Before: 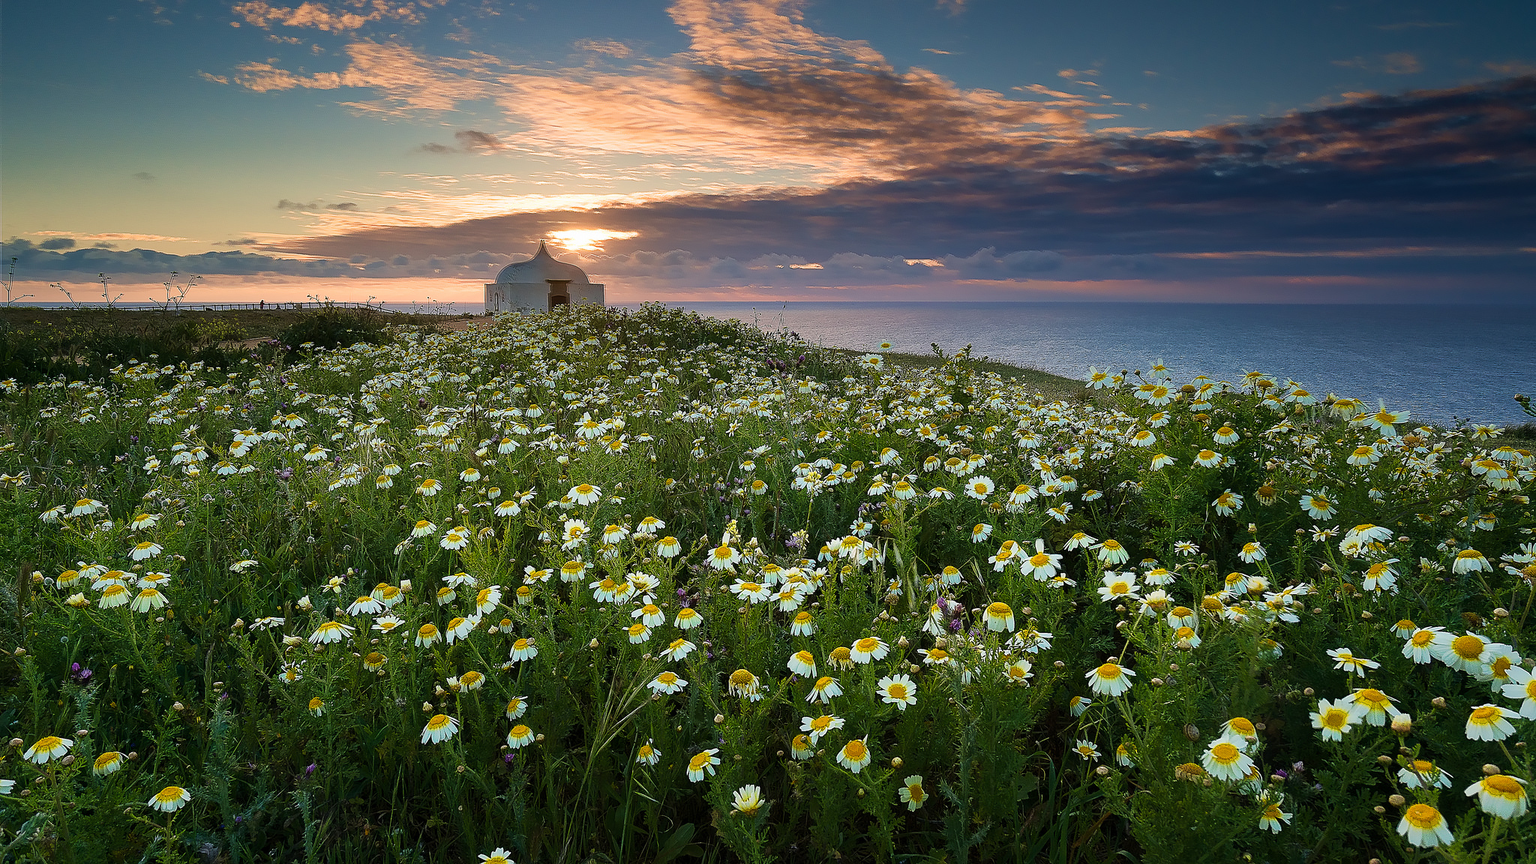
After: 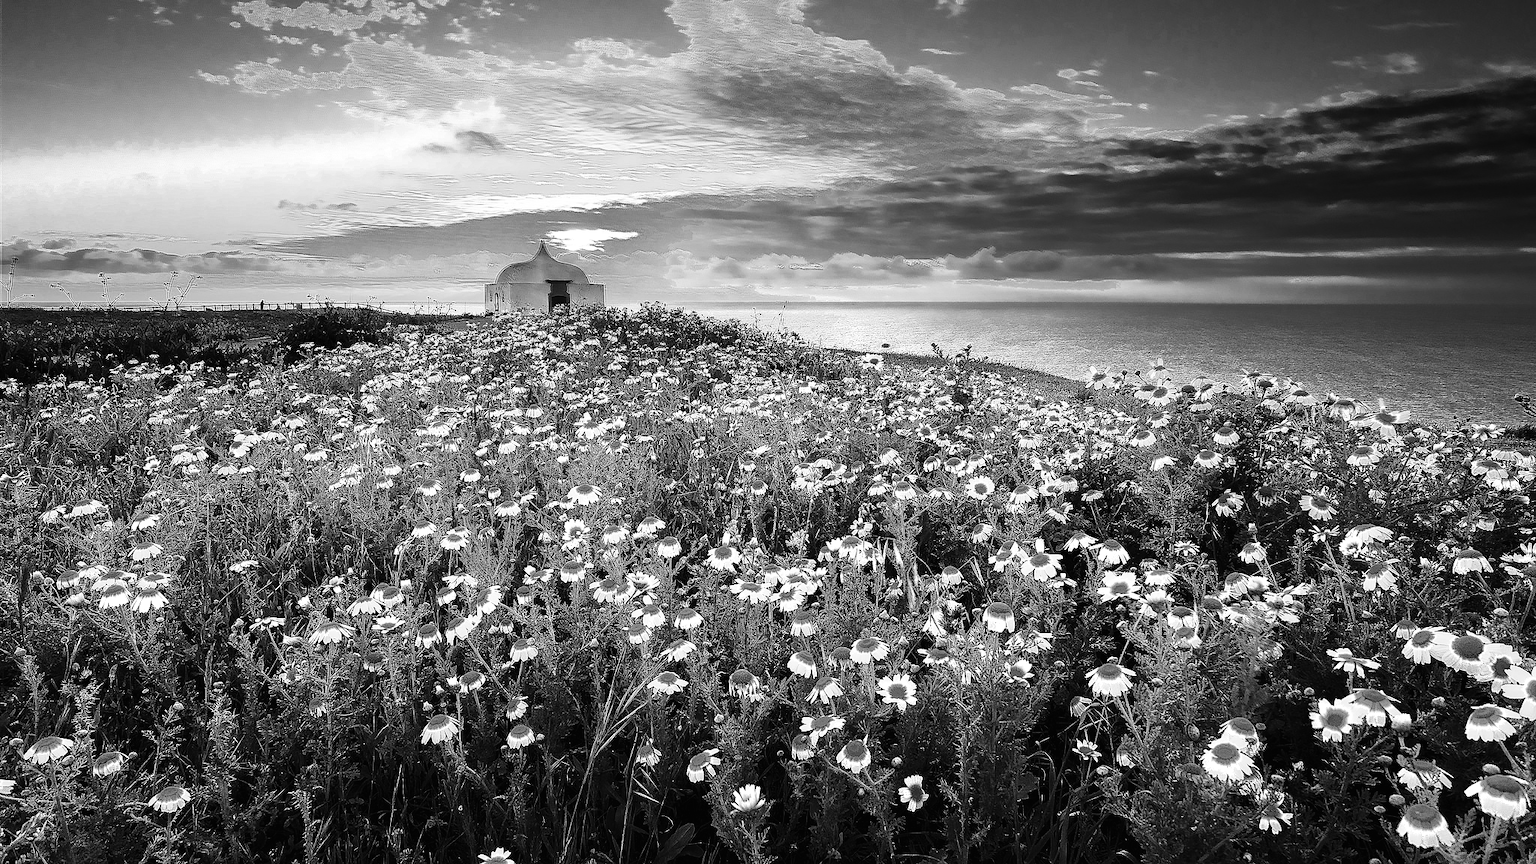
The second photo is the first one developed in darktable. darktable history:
base curve: curves: ch0 [(0, 0.003) (0.001, 0.002) (0.006, 0.004) (0.02, 0.022) (0.048, 0.086) (0.094, 0.234) (0.162, 0.431) (0.258, 0.629) (0.385, 0.8) (0.548, 0.918) (0.751, 0.988) (1, 1)], preserve colors none
color zones: curves: ch0 [(0.002, 0.429) (0.121, 0.212) (0.198, 0.113) (0.276, 0.344) (0.331, 0.541) (0.41, 0.56) (0.482, 0.289) (0.619, 0.227) (0.721, 0.18) (0.821, 0.435) (0.928, 0.555) (1, 0.587)]; ch1 [(0, 0) (0.143, 0) (0.286, 0) (0.429, 0) (0.571, 0) (0.714, 0) (0.857, 0)]
tone curve: curves: ch0 [(0, 0) (0.003, 0.002) (0.011, 0.006) (0.025, 0.014) (0.044, 0.025) (0.069, 0.039) (0.1, 0.056) (0.136, 0.086) (0.177, 0.129) (0.224, 0.183) (0.277, 0.247) (0.335, 0.318) (0.399, 0.395) (0.468, 0.48) (0.543, 0.571) (0.623, 0.668) (0.709, 0.773) (0.801, 0.873) (0.898, 0.978) (1, 1)], color space Lab, independent channels, preserve colors none
